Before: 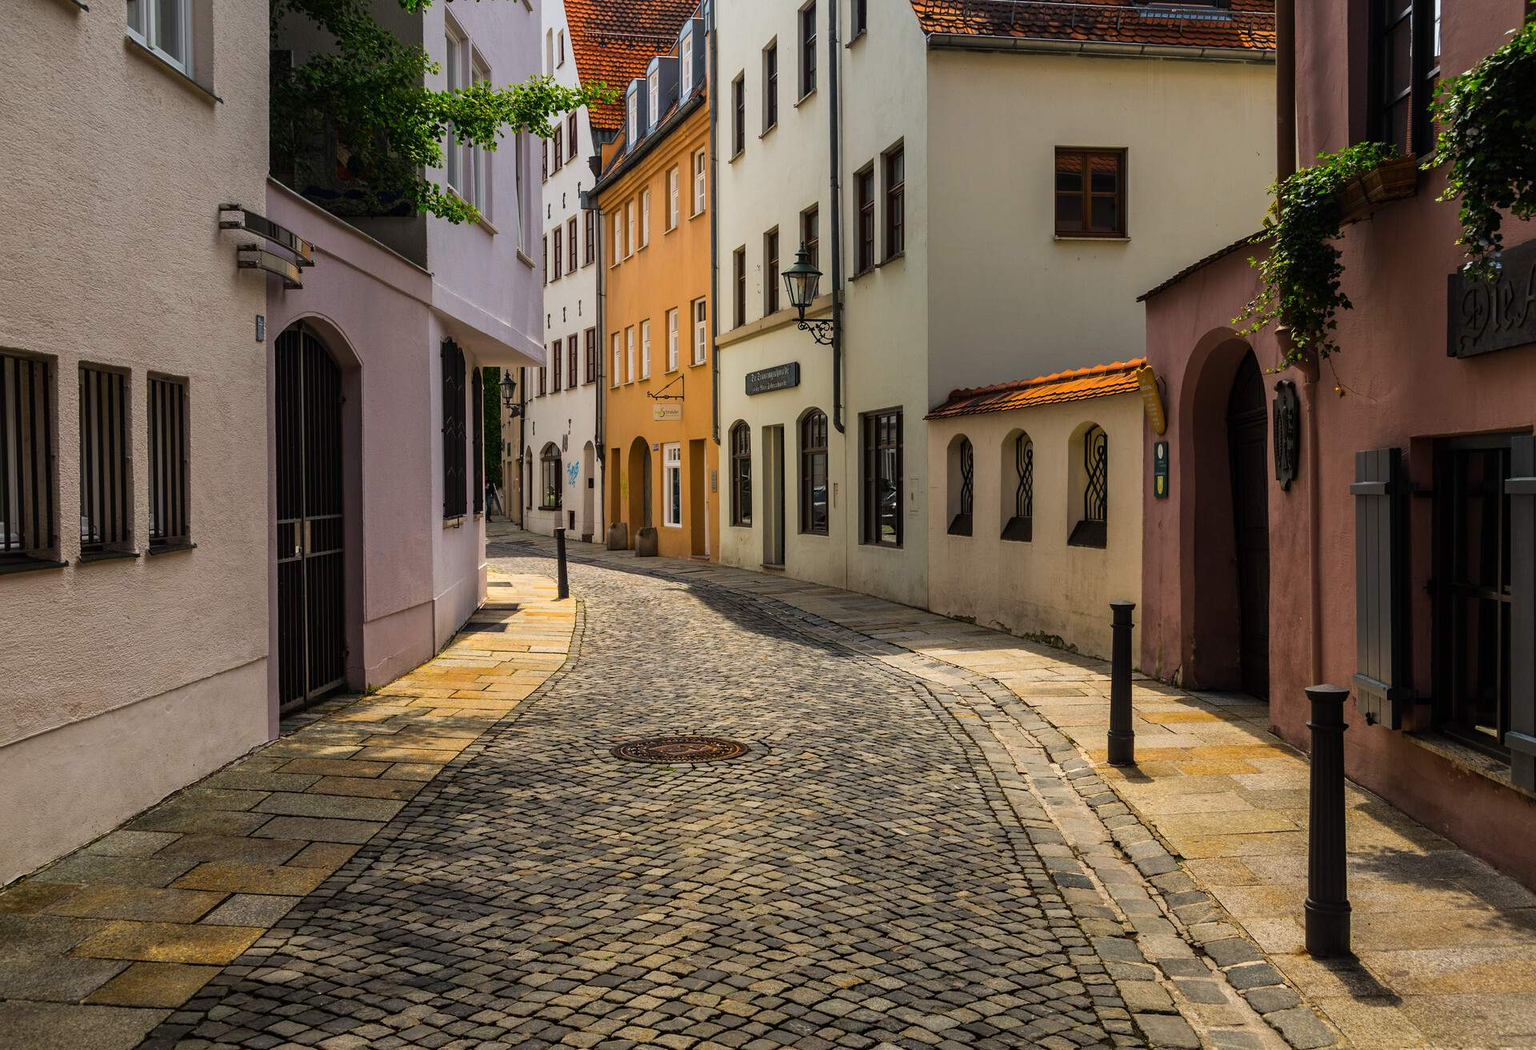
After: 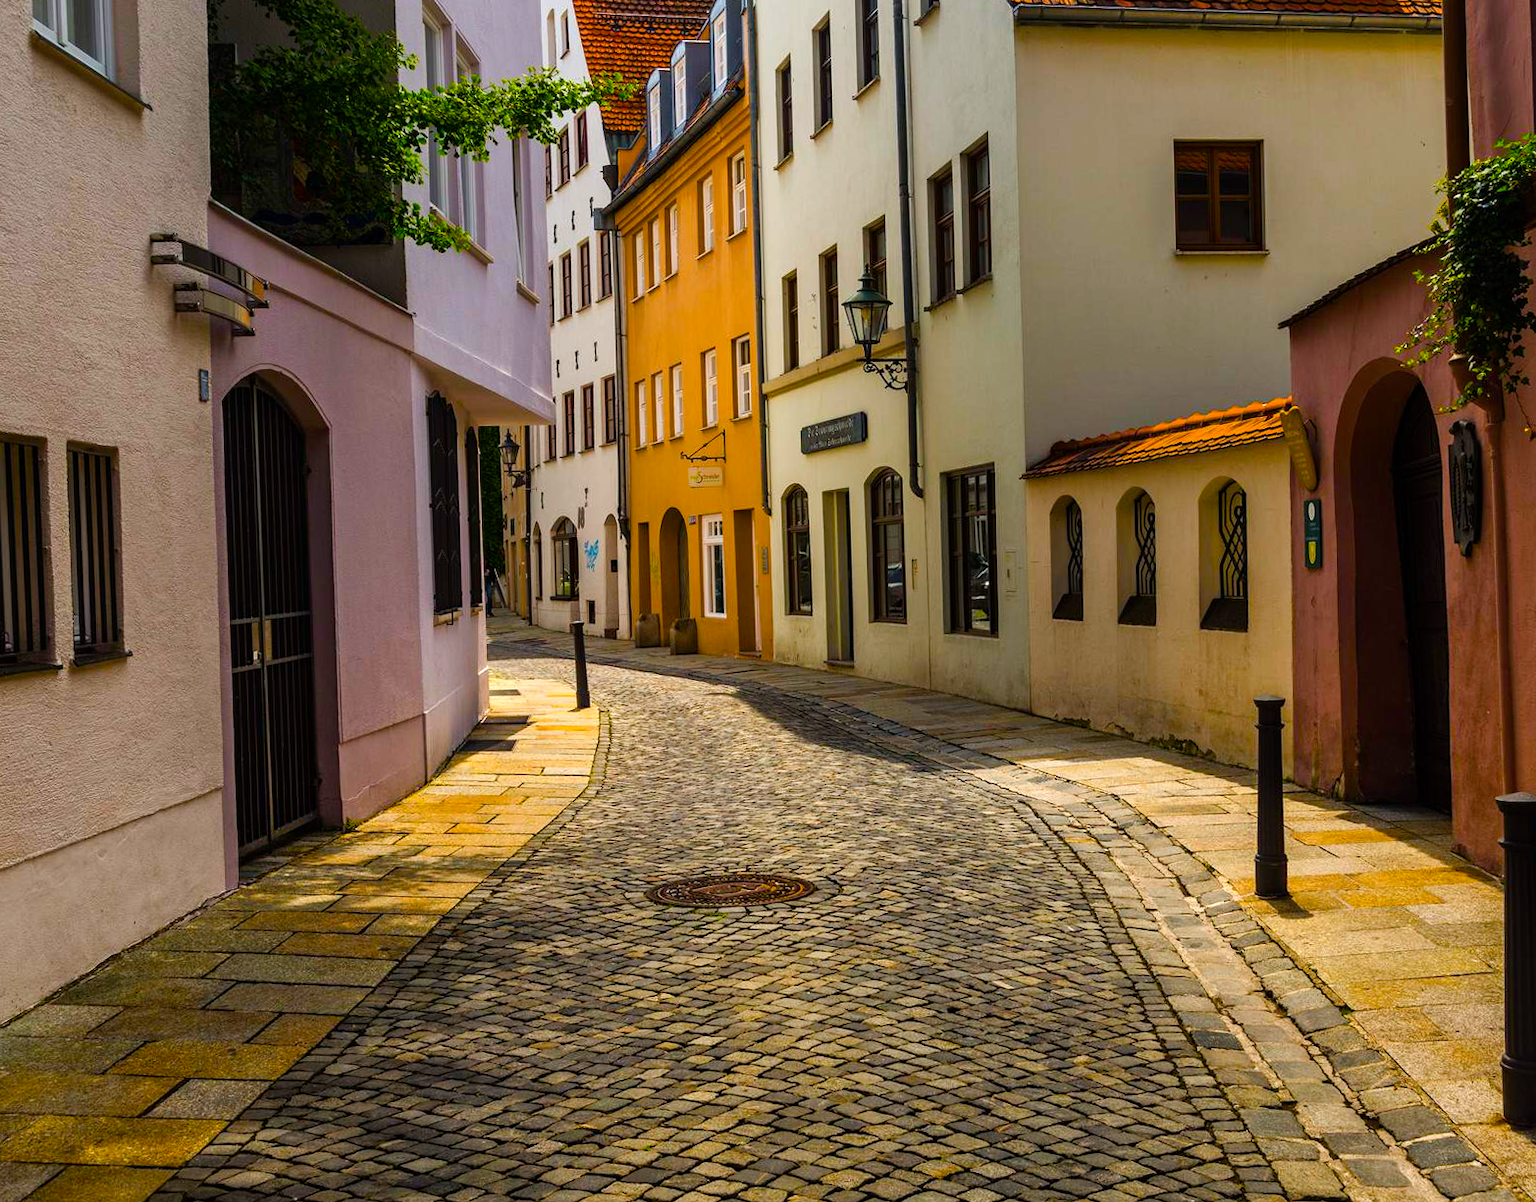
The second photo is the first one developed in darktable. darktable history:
crop and rotate: angle 1.29°, left 4.412%, top 0.925%, right 11.407%, bottom 2.629%
color balance rgb: perceptual saturation grading › global saturation 26.66%, perceptual saturation grading › highlights -28.626%, perceptual saturation grading › mid-tones 15.246%, perceptual saturation grading › shadows 33.431%, global vibrance 35.436%, contrast 9.842%
